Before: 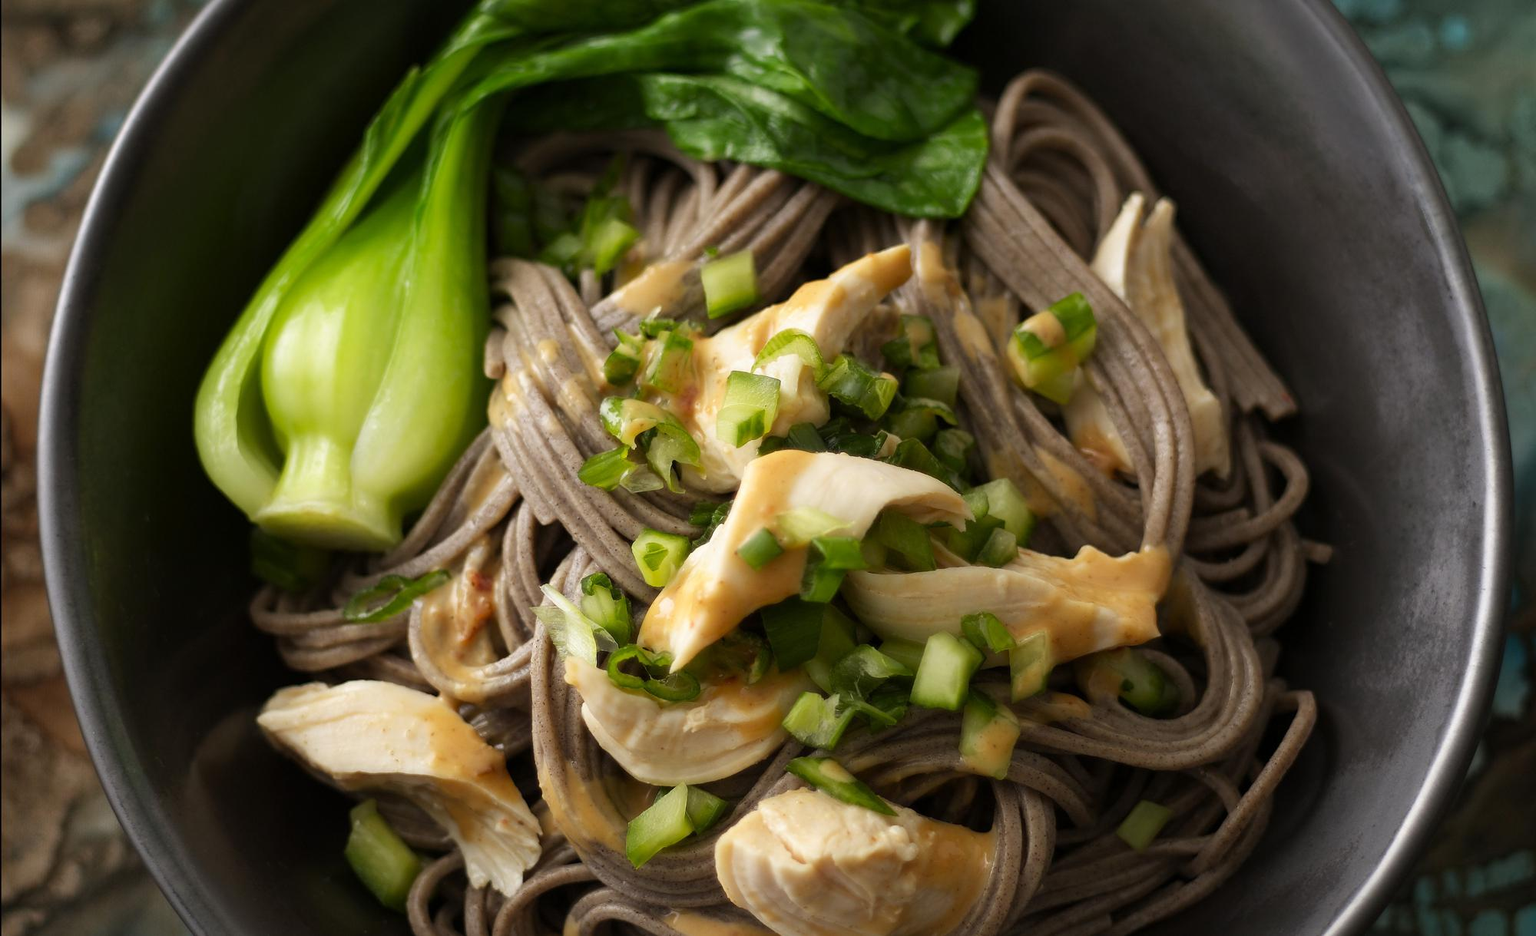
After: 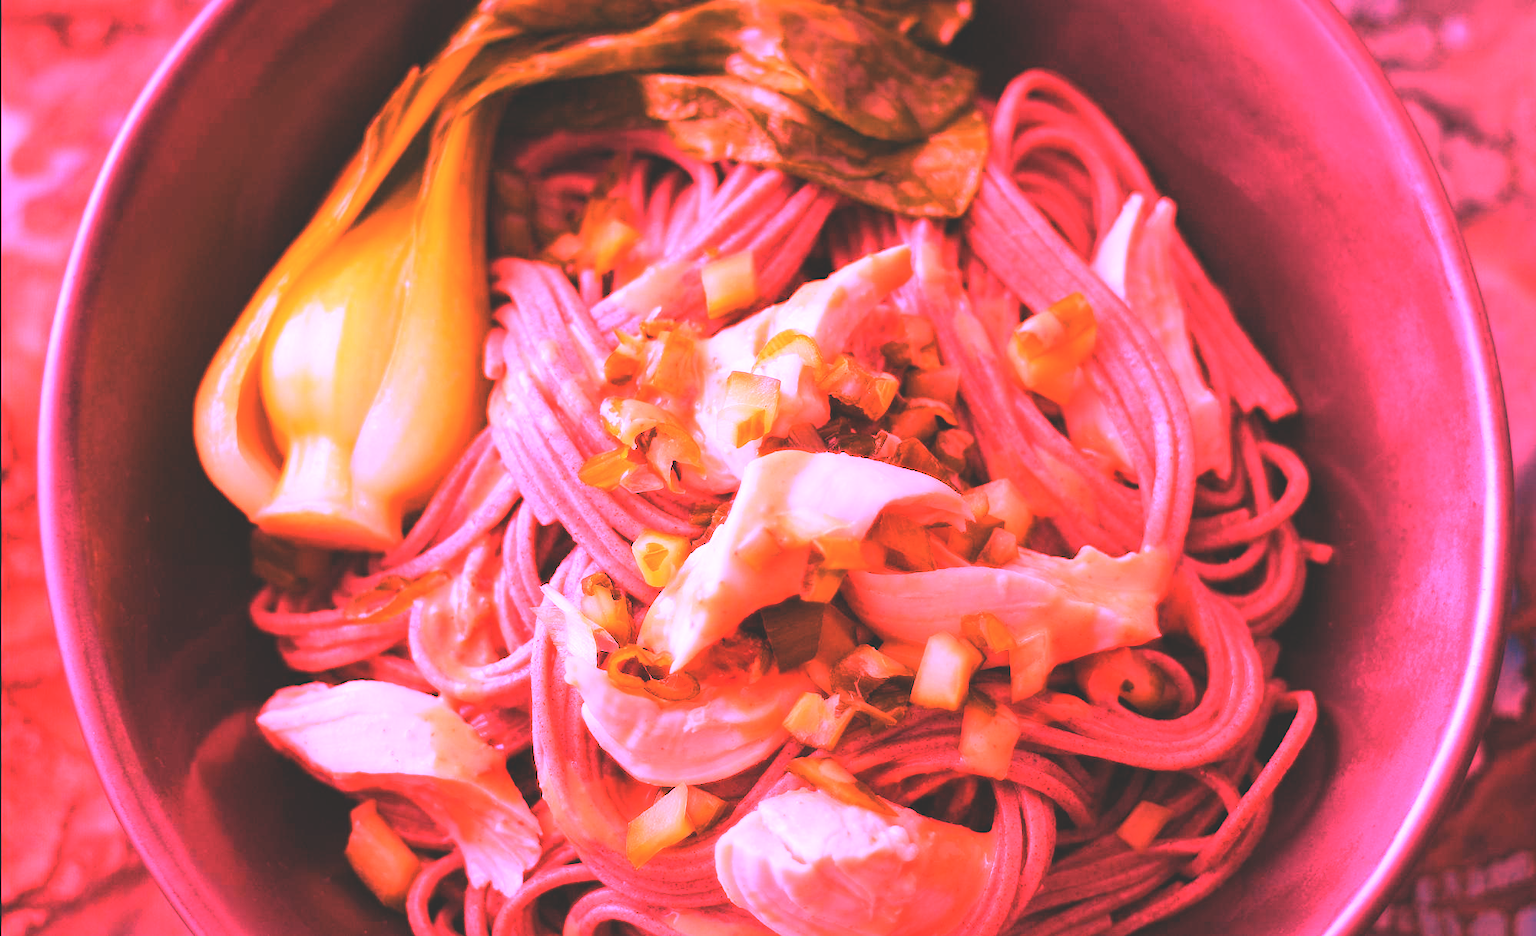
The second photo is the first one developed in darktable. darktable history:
white balance: red 4.26, blue 1.802
exposure: black level correction -0.028, compensate highlight preservation false
